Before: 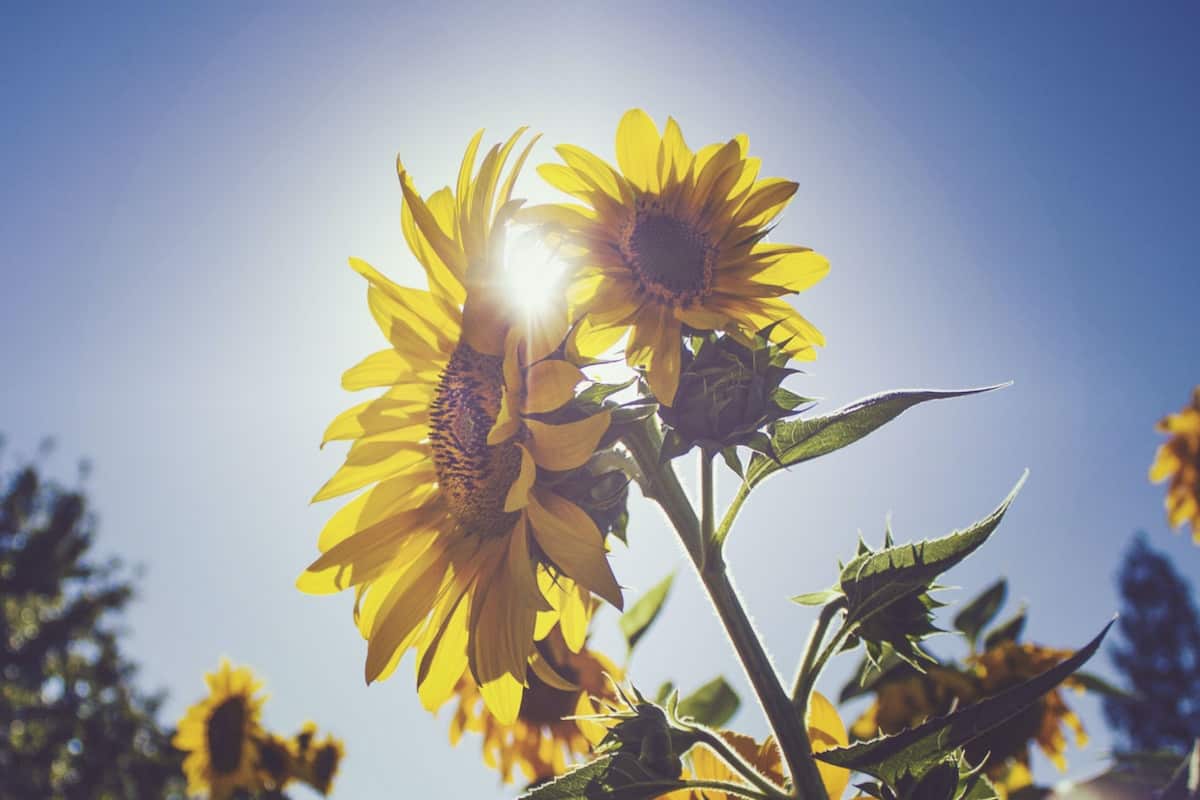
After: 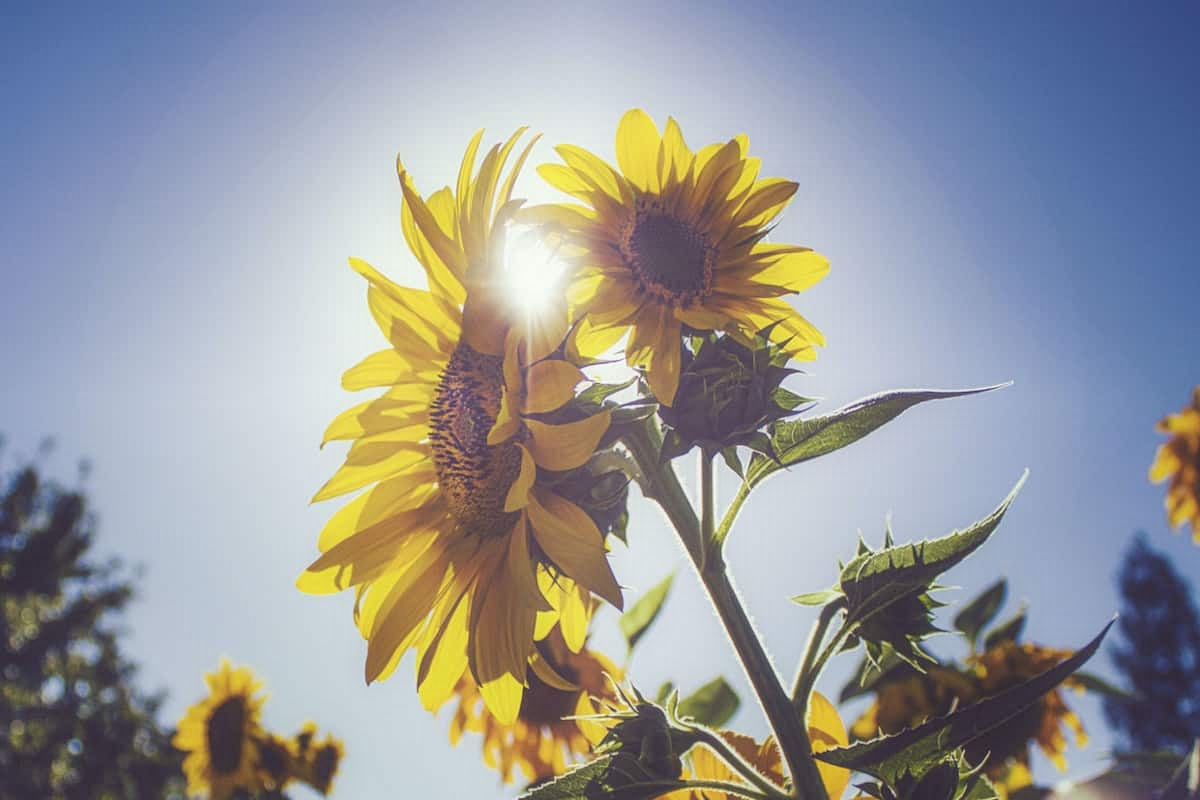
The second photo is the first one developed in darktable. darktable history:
local contrast: on, module defaults
contrast equalizer: y [[0.5, 0.496, 0.435, 0.435, 0.496, 0.5], [0.5 ×6], [0.5 ×6], [0 ×6], [0 ×6]]
